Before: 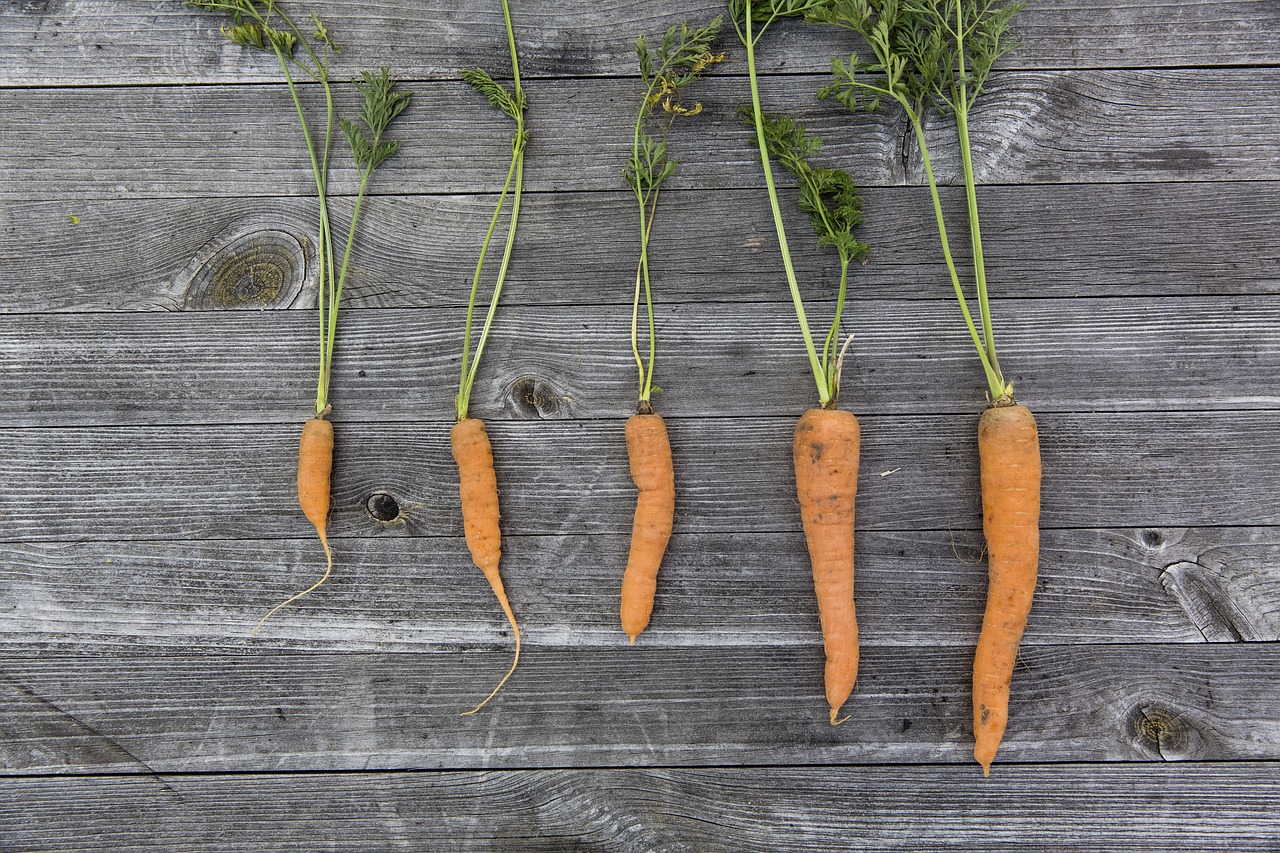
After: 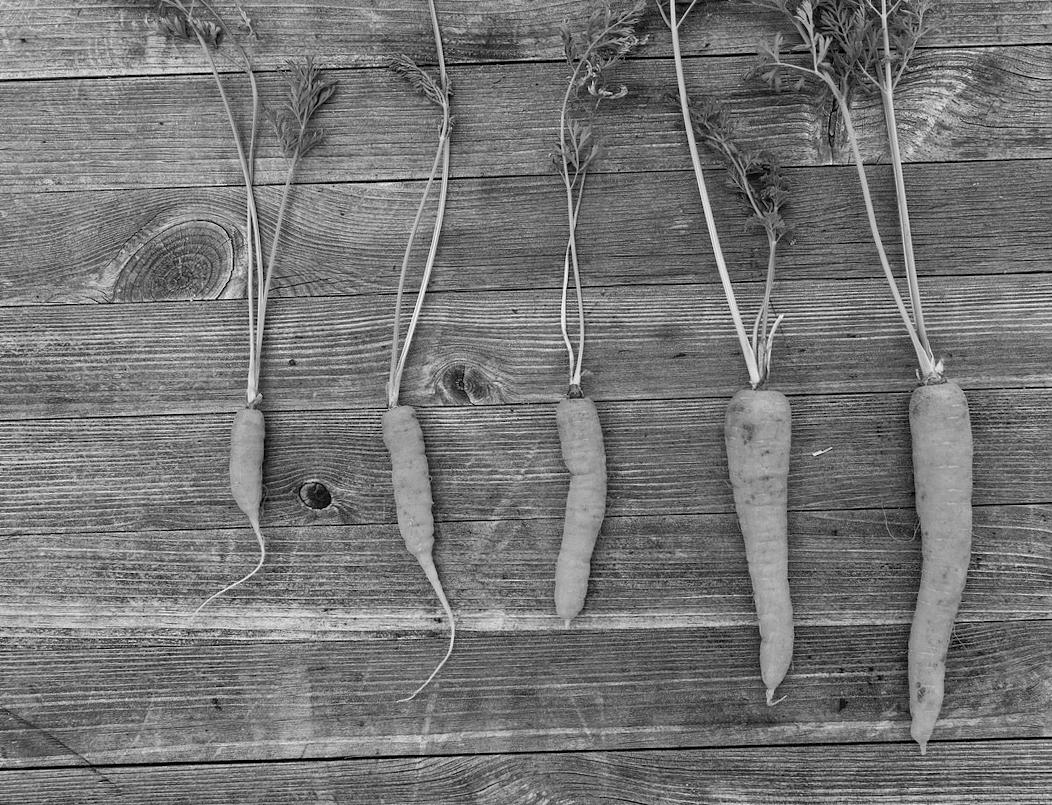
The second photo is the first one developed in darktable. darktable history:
monochrome: a 2.21, b -1.33, size 2.2
crop and rotate: angle 1°, left 4.281%, top 0.642%, right 11.383%, bottom 2.486%
velvia: strength 45%
